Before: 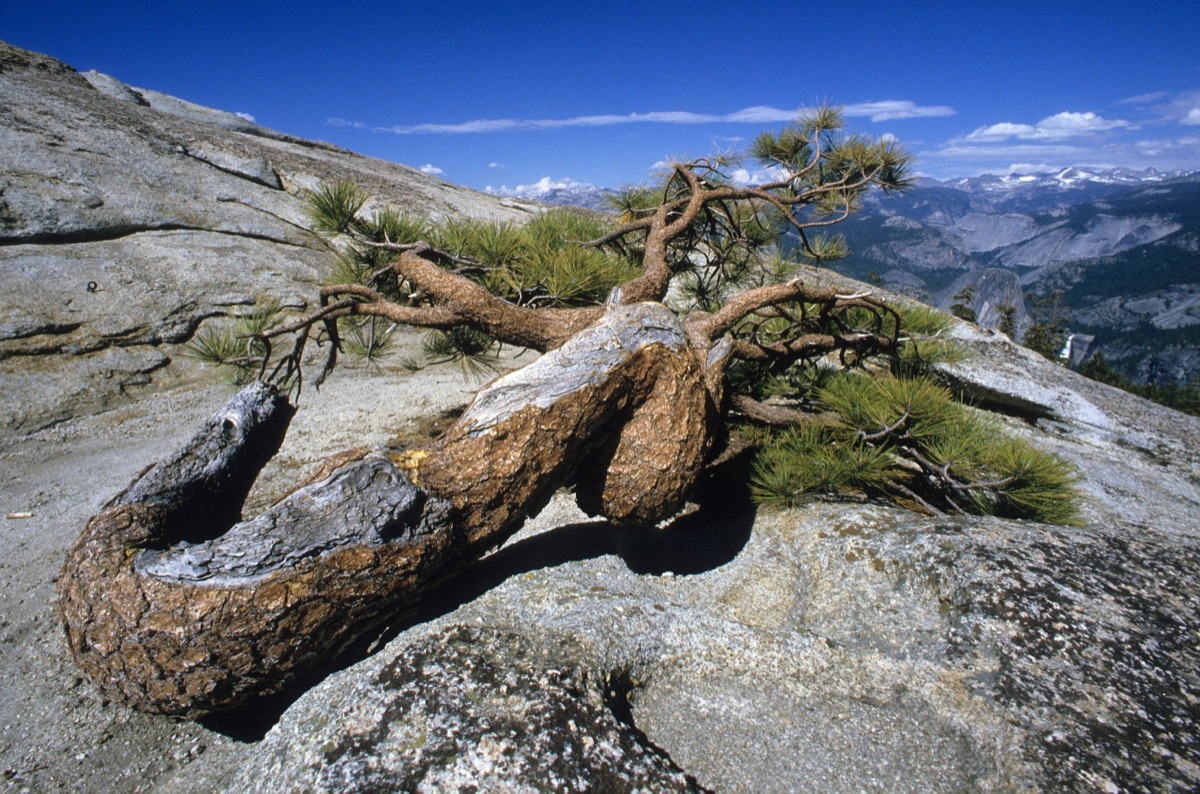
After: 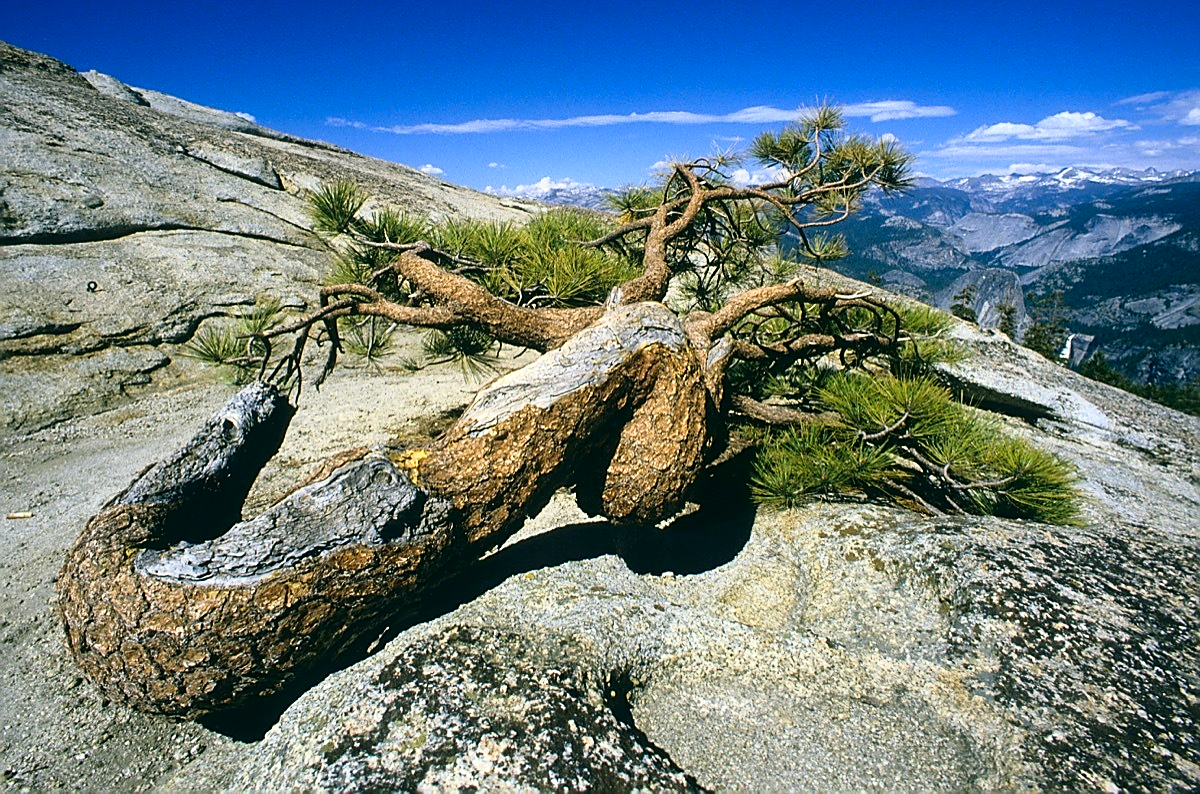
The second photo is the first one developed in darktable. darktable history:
contrast brightness saturation: contrast 0.231, brightness 0.113, saturation 0.289
color correction: highlights a* -0.484, highlights b* 9.5, shadows a* -8.97, shadows b* 0.417
sharpen: radius 1.394, amount 1.234, threshold 0.657
